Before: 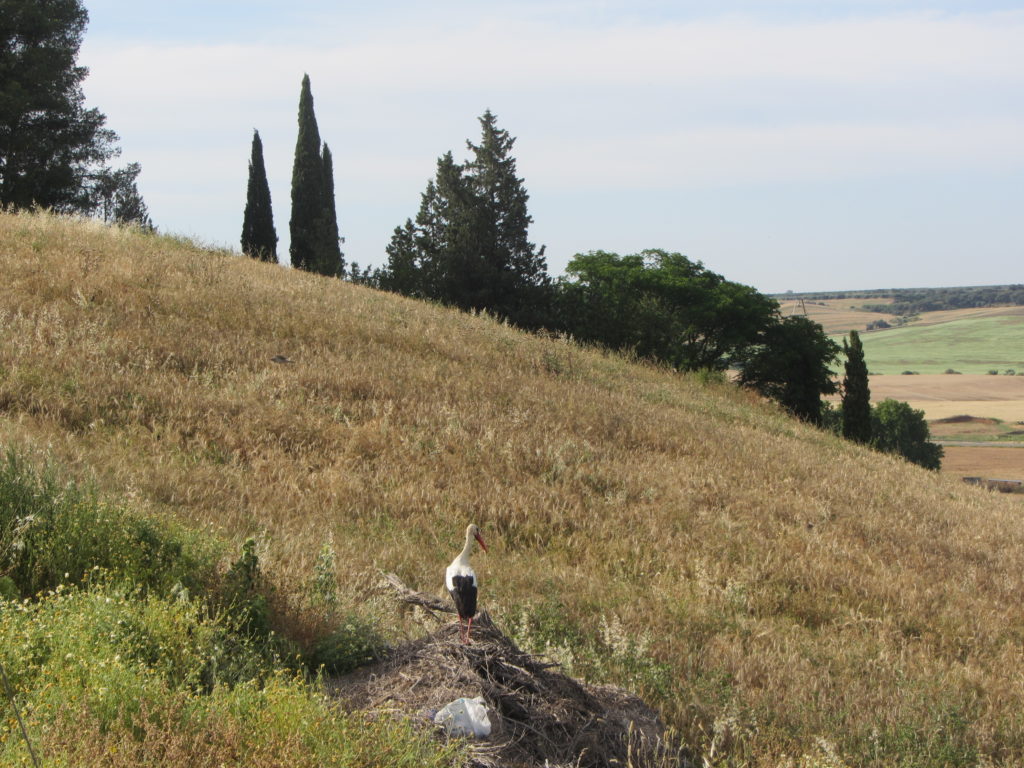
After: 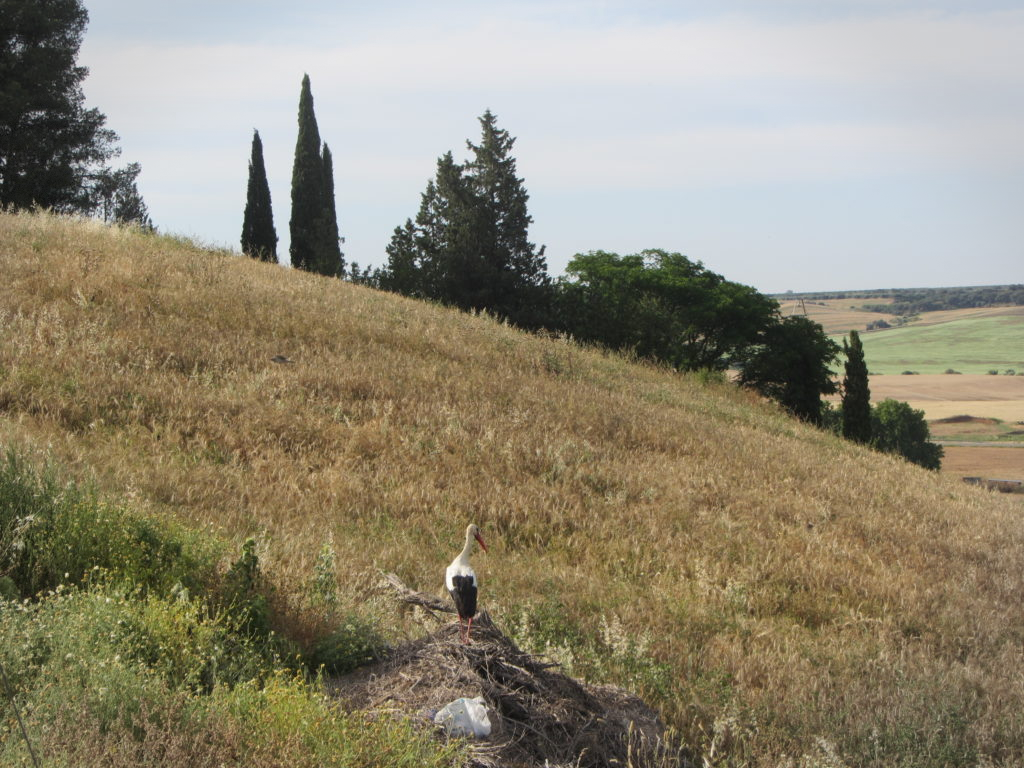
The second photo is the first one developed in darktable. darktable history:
vignetting: fall-off start 91%, fall-off radius 39.39%, brightness -0.182, saturation -0.3, width/height ratio 1.219, shape 1.3, dithering 8-bit output, unbound false
